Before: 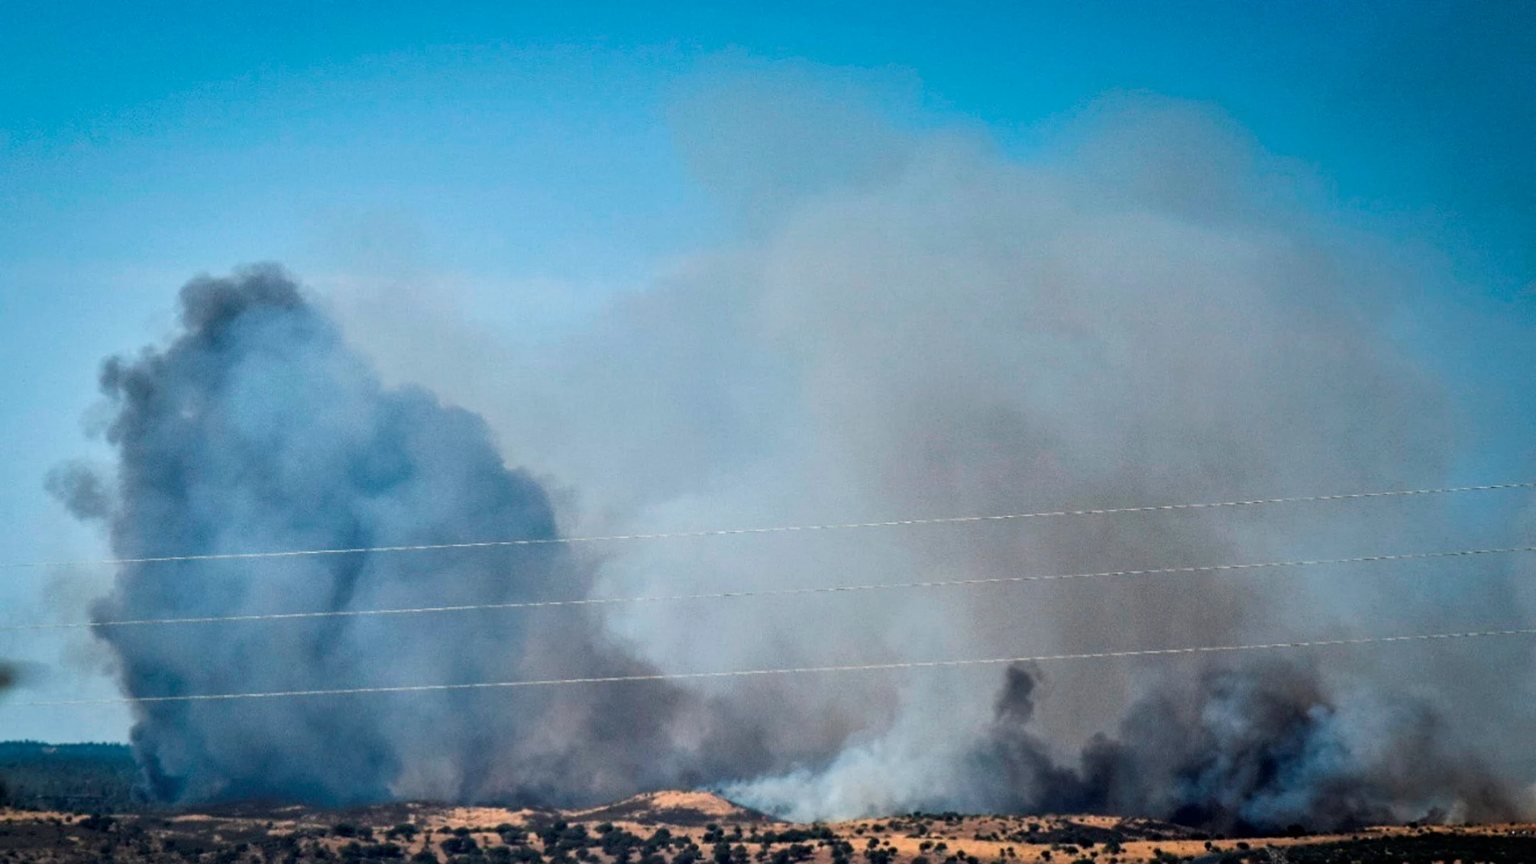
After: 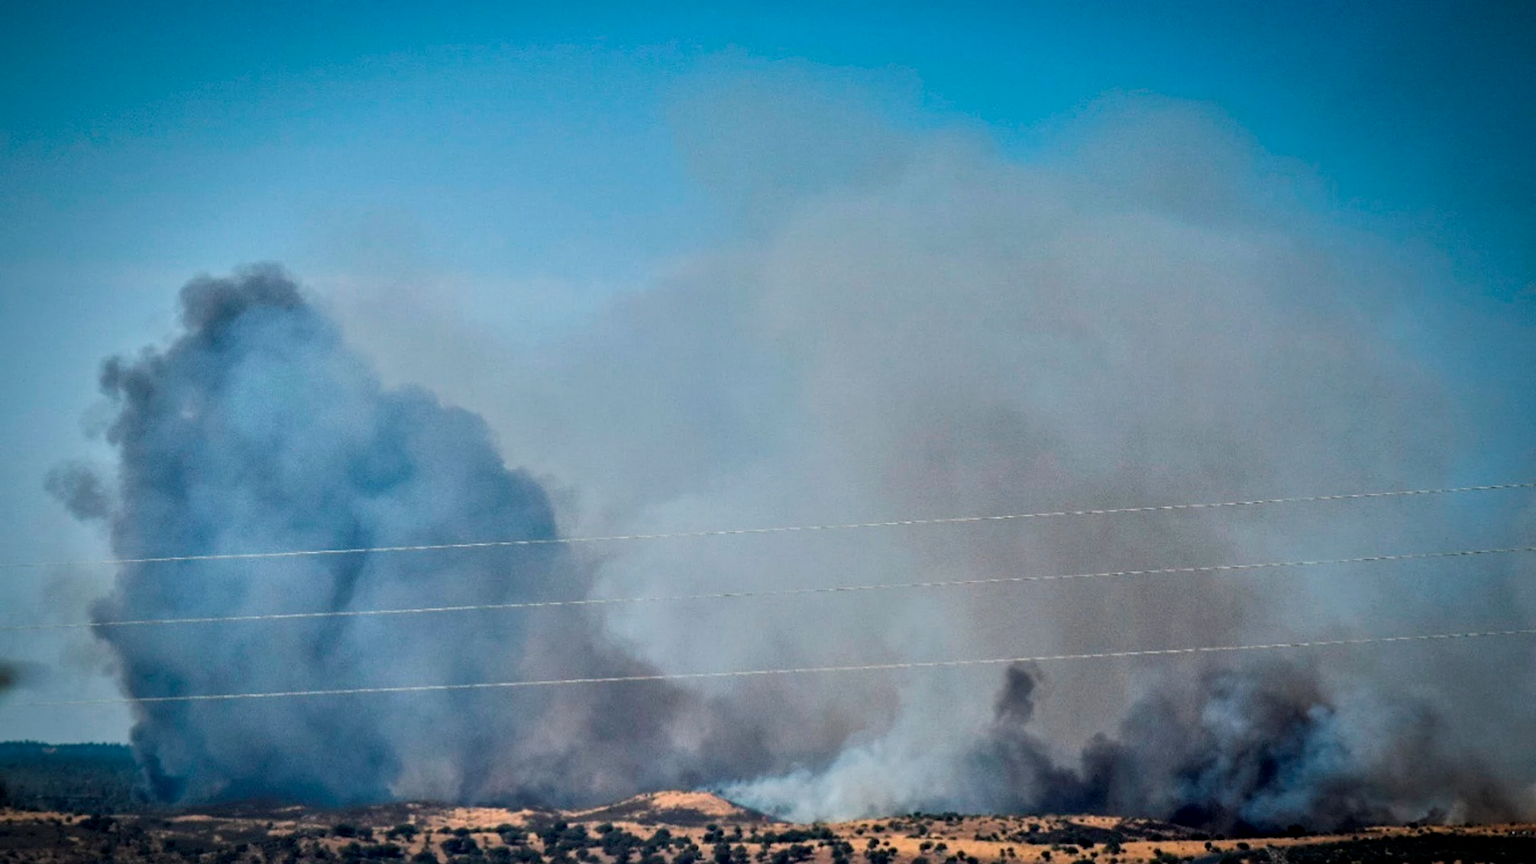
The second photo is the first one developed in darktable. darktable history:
vignetting: fall-off start 79.6%, brightness -0.595, saturation 0.003, width/height ratio 1.327
exposure: black level correction 0.002, exposure 0.297 EV, compensate highlight preservation false
tone equalizer: -8 EV -0.001 EV, -7 EV 0.005 EV, -6 EV -0.026 EV, -5 EV 0.018 EV, -4 EV -0.008 EV, -3 EV 0.014 EV, -2 EV -0.09 EV, -1 EV -0.267 EV, +0 EV -0.575 EV
